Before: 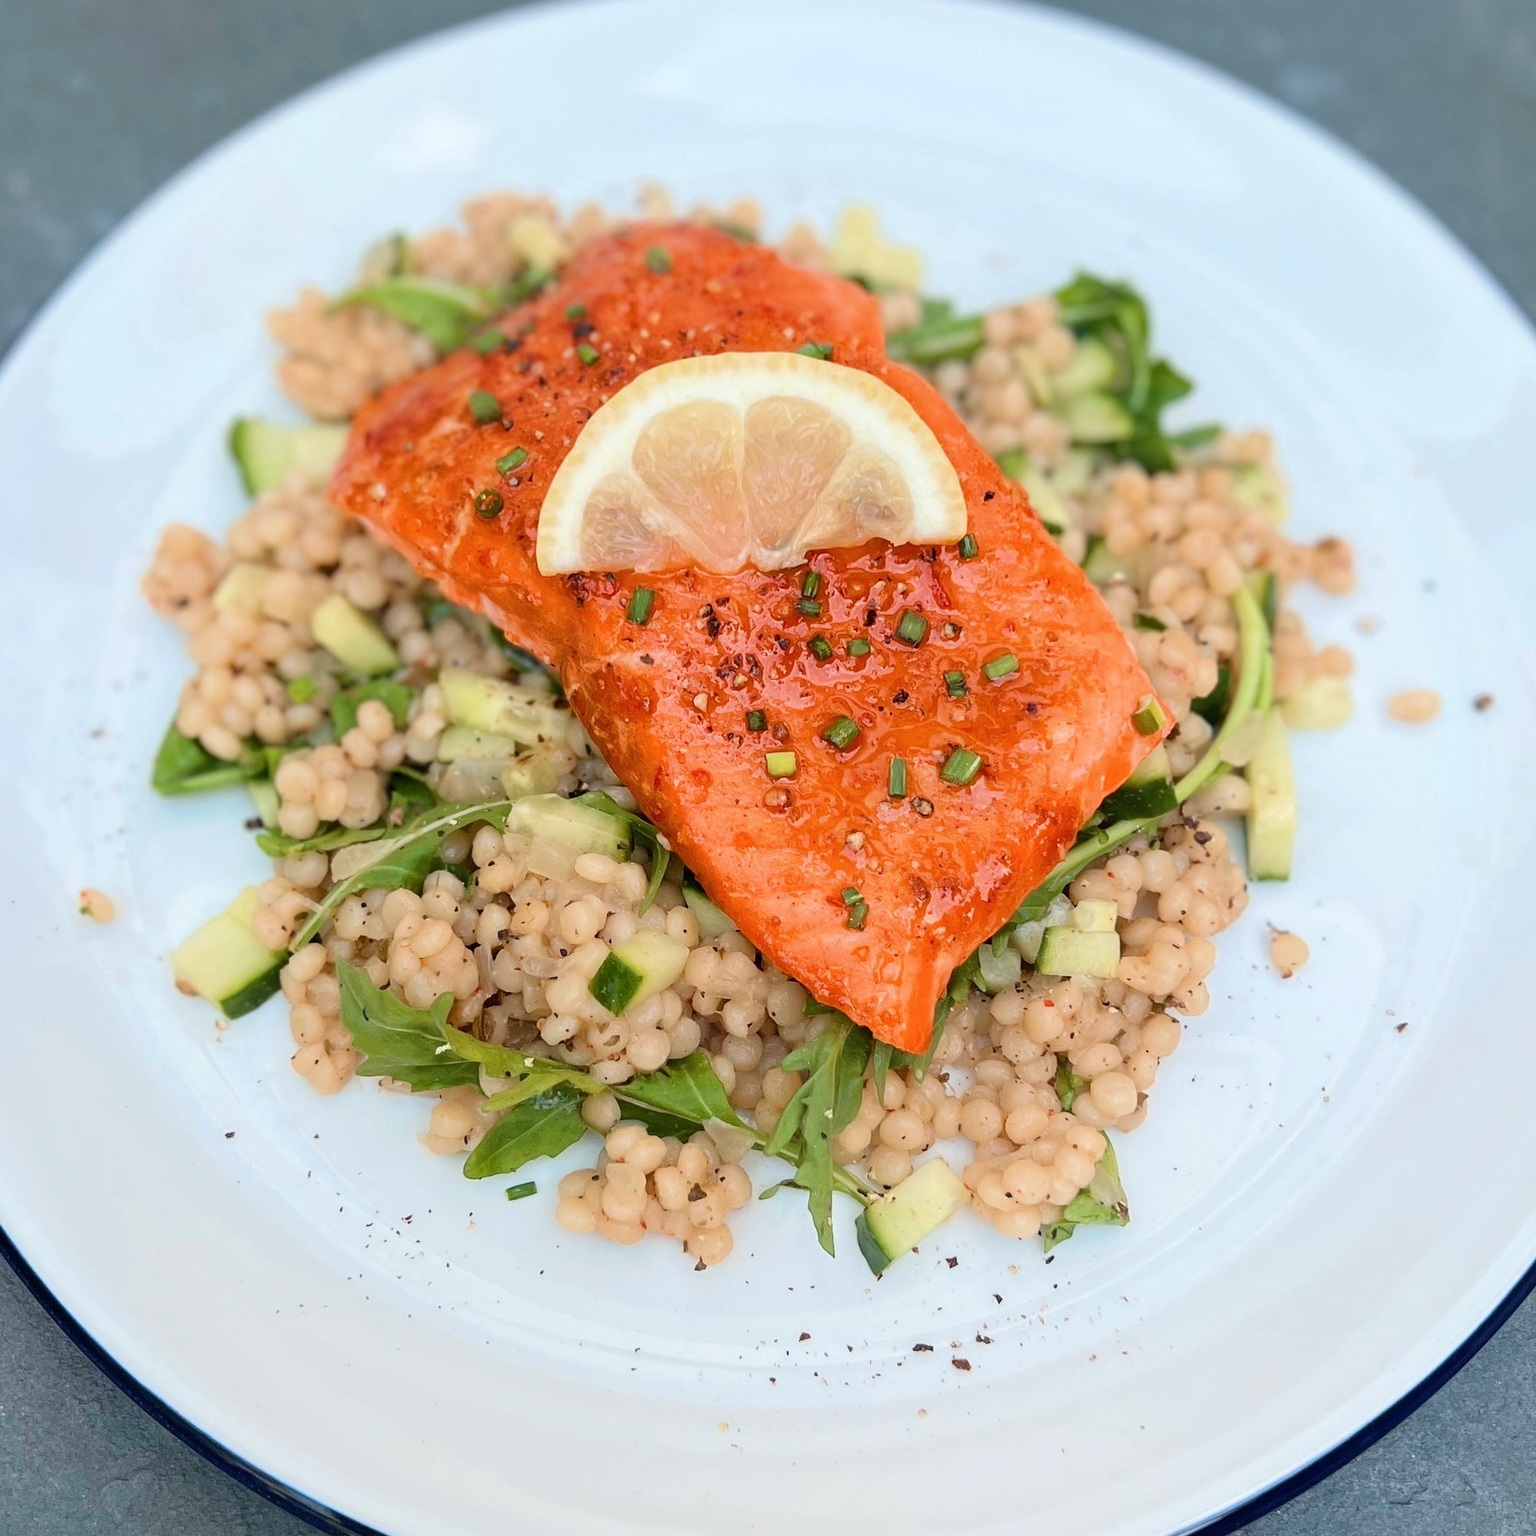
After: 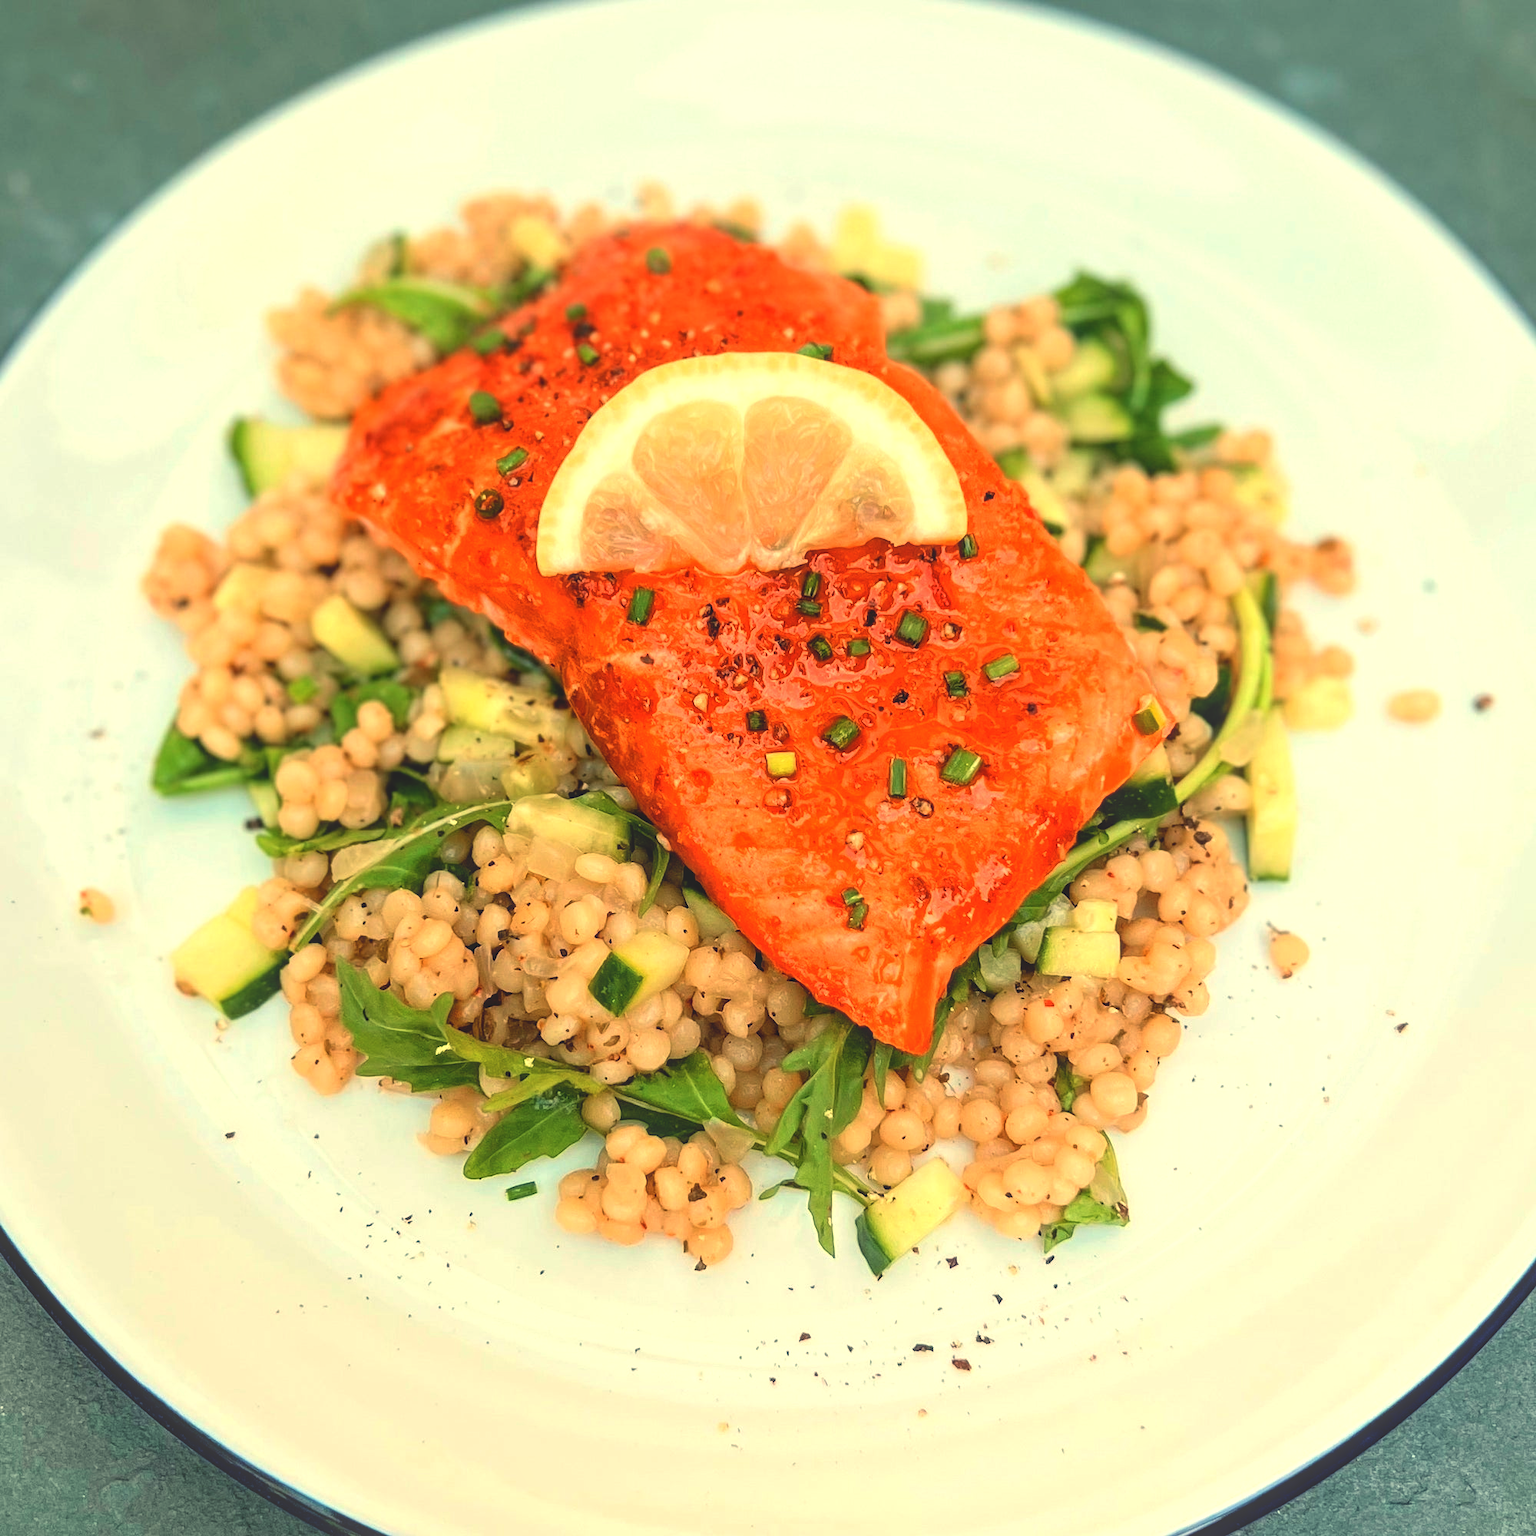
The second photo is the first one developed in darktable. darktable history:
local contrast: highlights 48%, shadows 0%, detail 100%
color balance: mode lift, gamma, gain (sRGB), lift [1.014, 0.966, 0.918, 0.87], gamma [0.86, 0.734, 0.918, 0.976], gain [1.063, 1.13, 1.063, 0.86]
